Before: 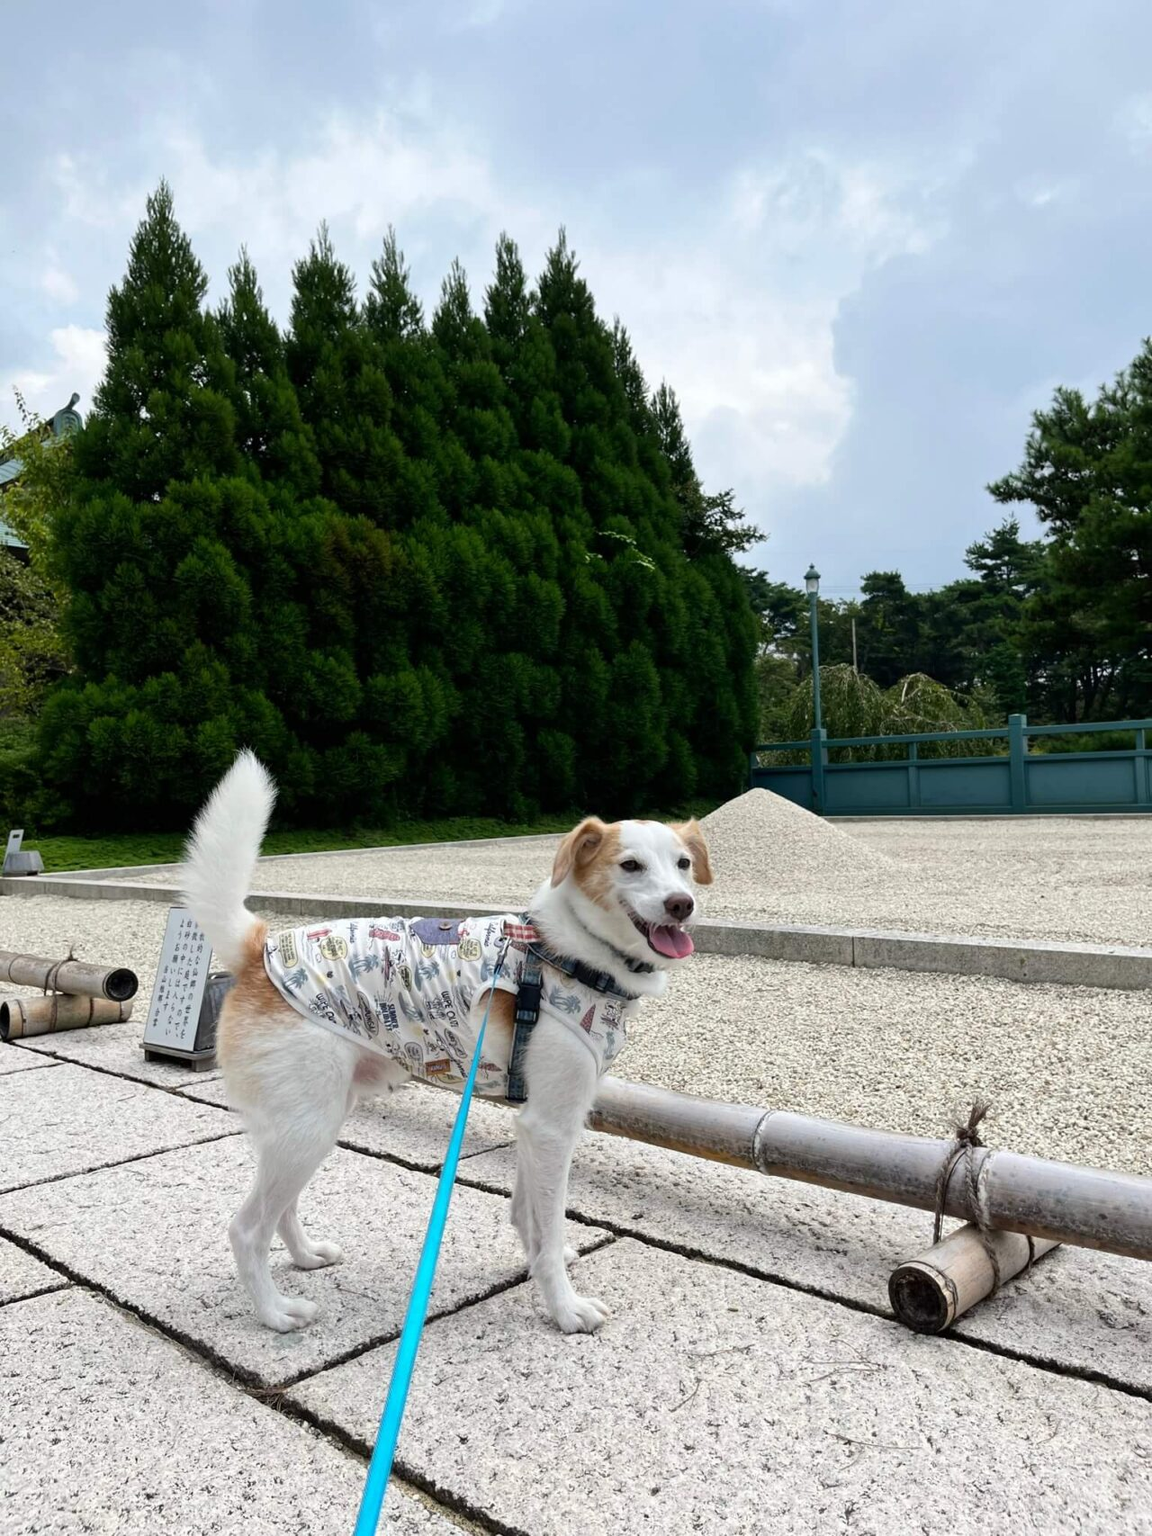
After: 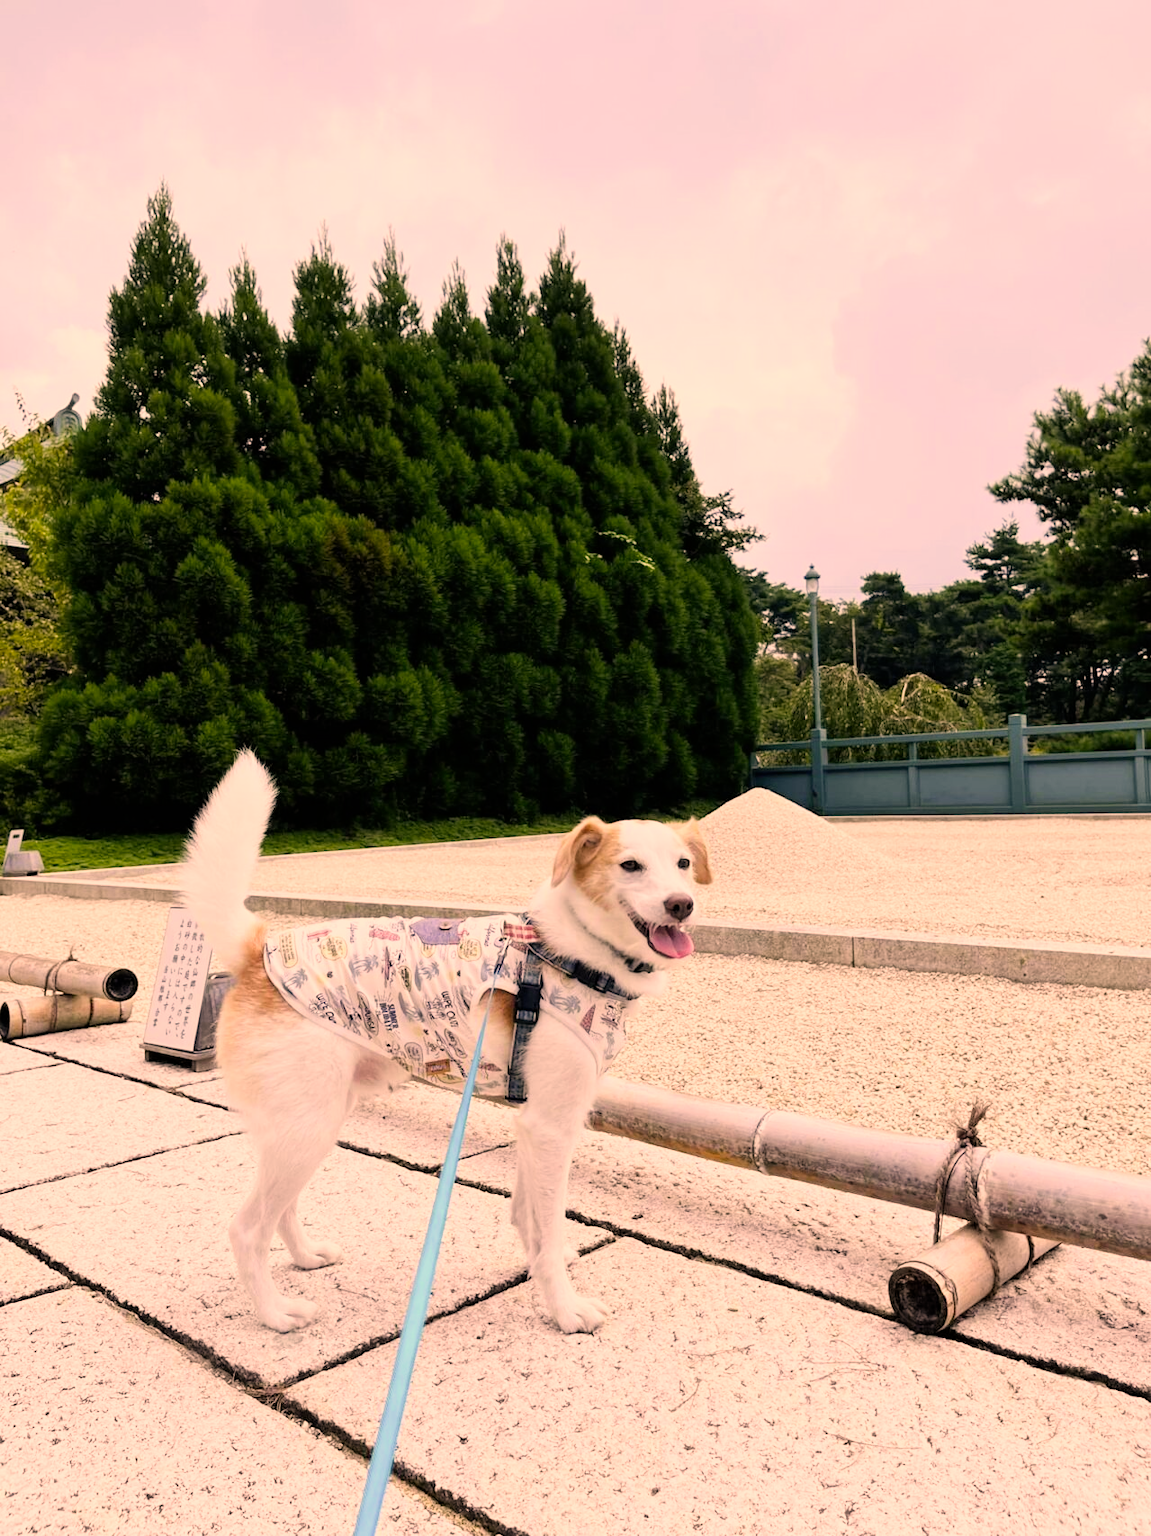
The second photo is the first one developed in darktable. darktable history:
exposure: black level correction 0, exposure 1 EV, compensate exposure bias true, compensate highlight preservation false
color correction: highlights a* 21.88, highlights b* 22.25
tone equalizer: on, module defaults
filmic rgb: hardness 4.17
